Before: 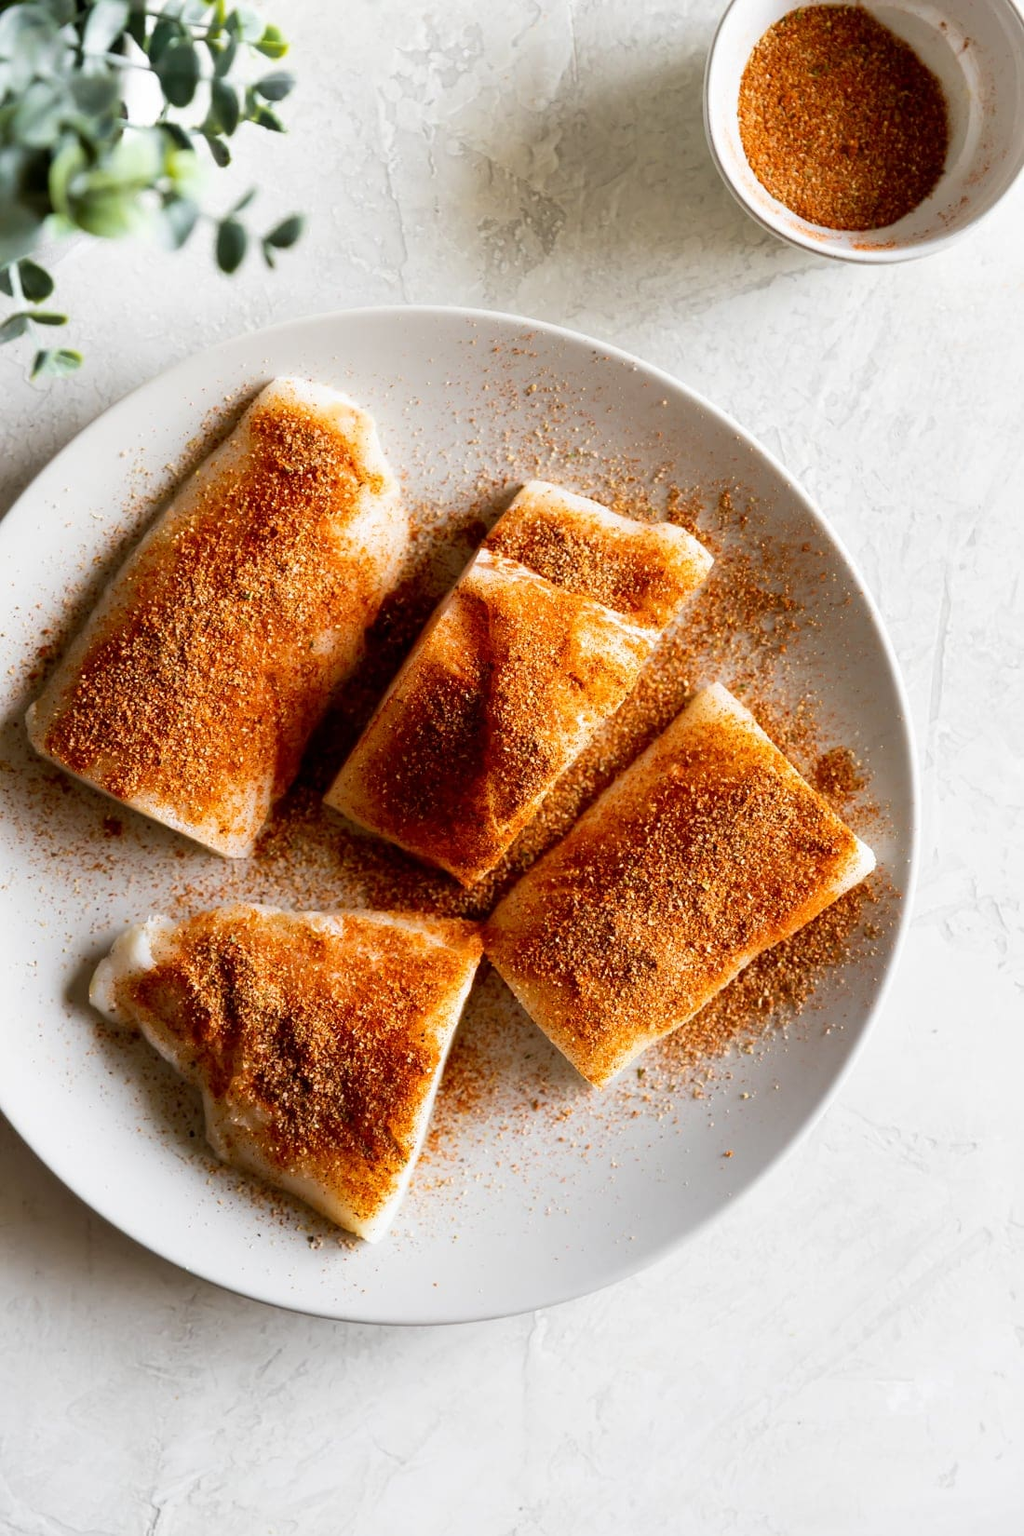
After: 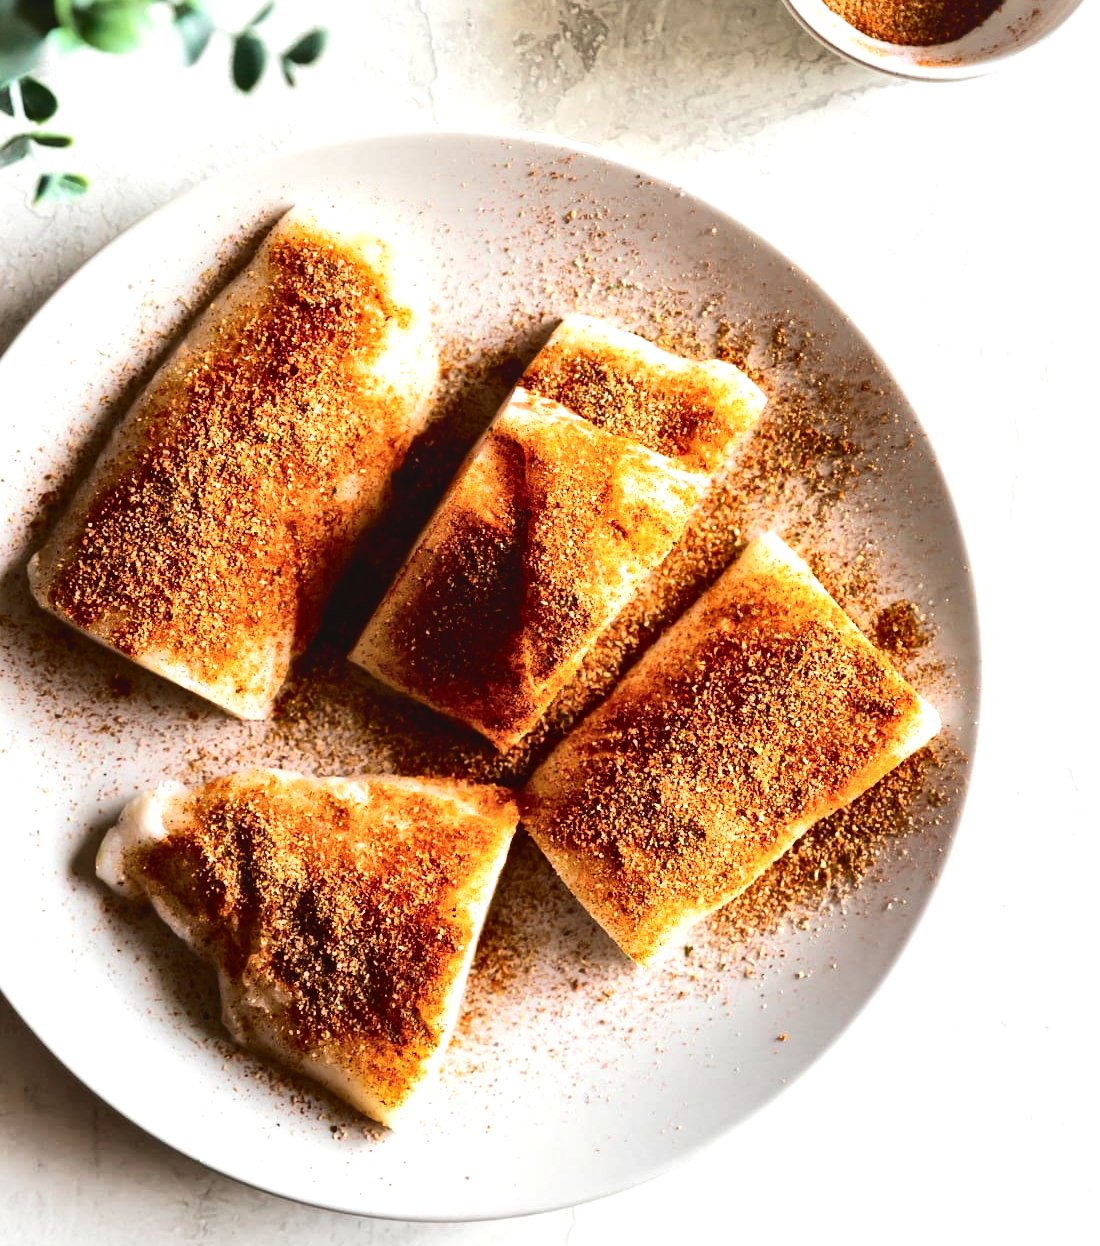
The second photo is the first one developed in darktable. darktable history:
crop and rotate: top 12.277%, bottom 12.181%
tone equalizer: -8 EV -0.738 EV, -7 EV -0.696 EV, -6 EV -0.586 EV, -5 EV -0.425 EV, -3 EV 0.388 EV, -2 EV 0.6 EV, -1 EV 0.7 EV, +0 EV 0.78 EV, edges refinement/feathering 500, mask exposure compensation -1.57 EV, preserve details no
local contrast: mode bilateral grid, contrast 20, coarseness 50, detail 171%, midtone range 0.2
tone curve: curves: ch0 [(0, 0.087) (0.175, 0.178) (0.466, 0.498) (0.715, 0.764) (1, 0.961)]; ch1 [(0, 0) (0.437, 0.398) (0.476, 0.466) (0.505, 0.505) (0.534, 0.544) (0.612, 0.605) (0.641, 0.643) (1, 1)]; ch2 [(0, 0) (0.359, 0.379) (0.427, 0.453) (0.489, 0.495) (0.531, 0.534) (0.579, 0.579) (1, 1)], color space Lab, independent channels, preserve colors none
